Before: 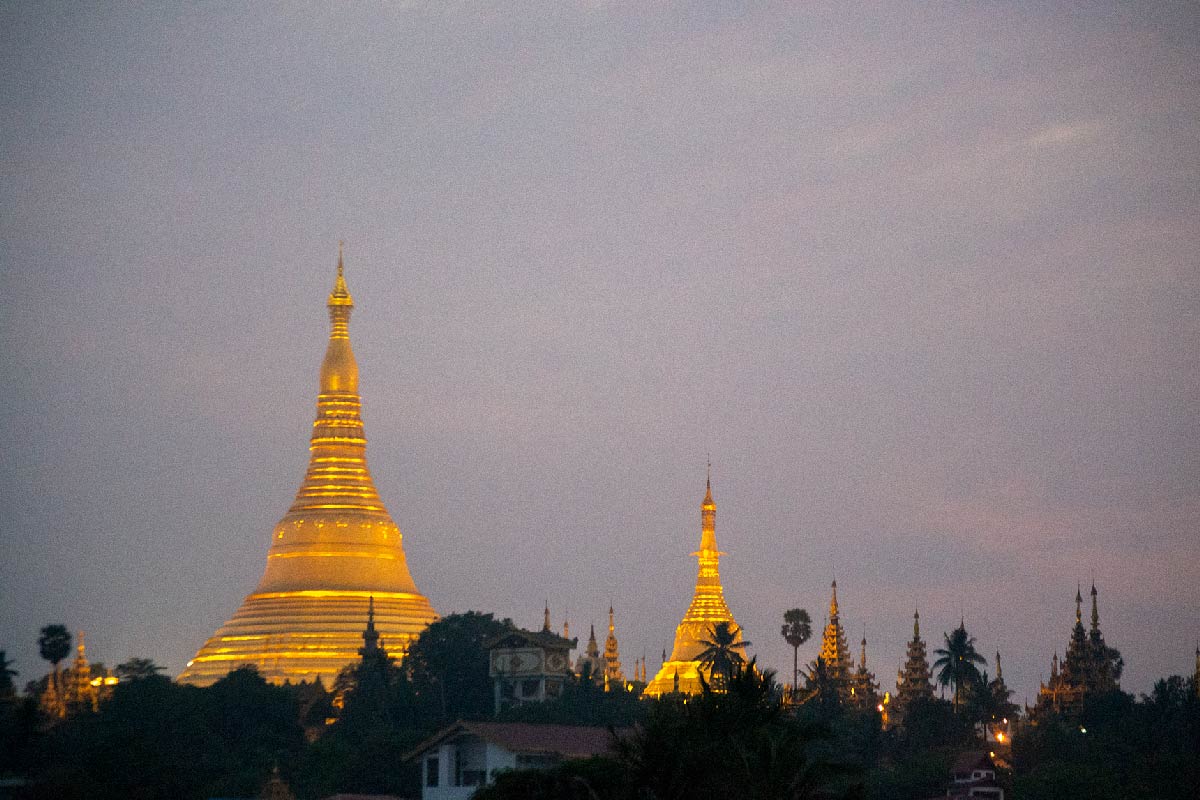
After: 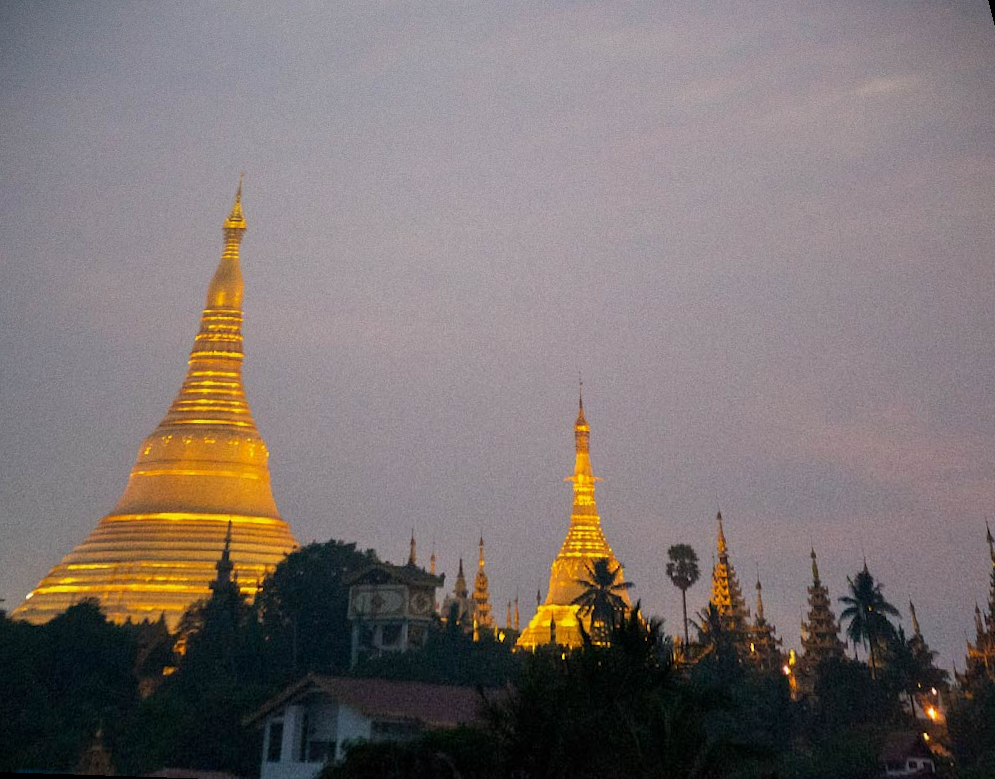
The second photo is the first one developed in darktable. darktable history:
rotate and perspective: rotation 0.72°, lens shift (vertical) -0.352, lens shift (horizontal) -0.051, crop left 0.152, crop right 0.859, crop top 0.019, crop bottom 0.964
exposure: exposure -0.116 EV, compensate exposure bias true, compensate highlight preservation false
